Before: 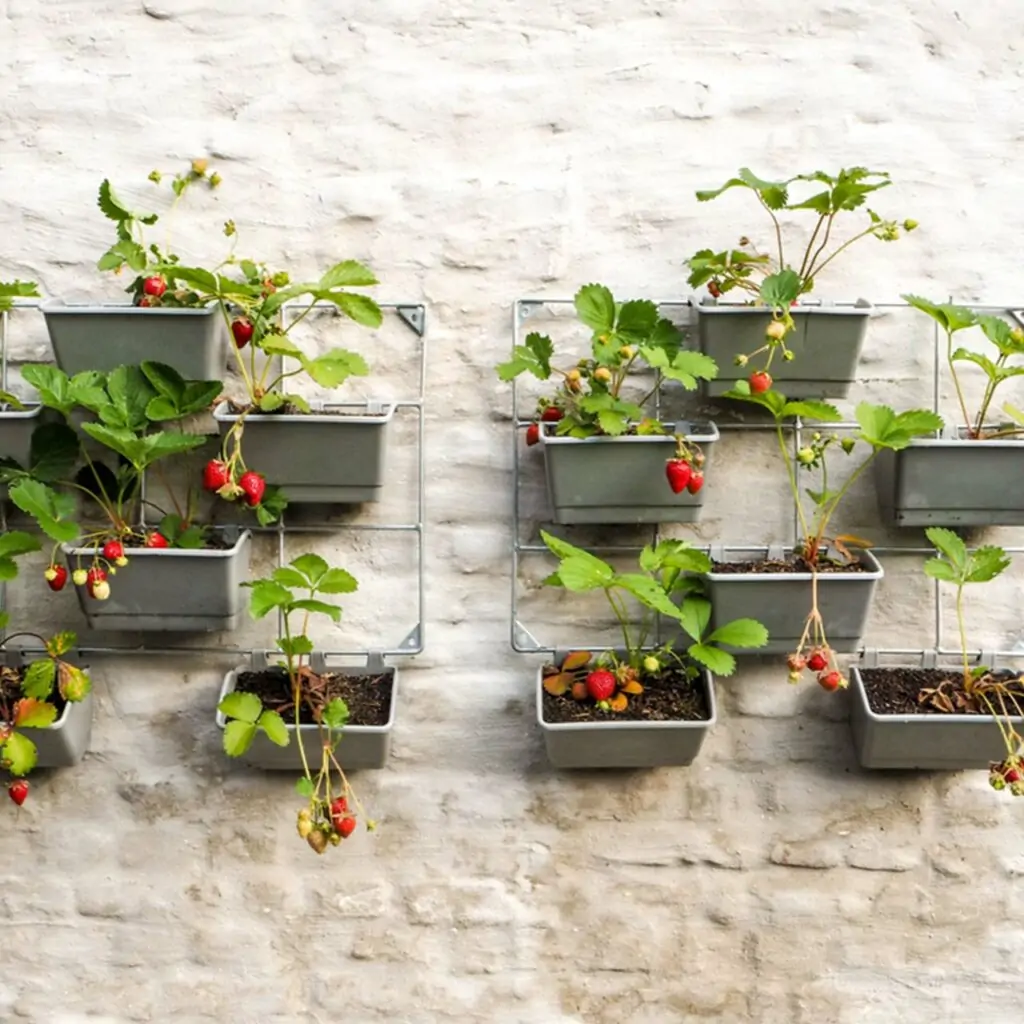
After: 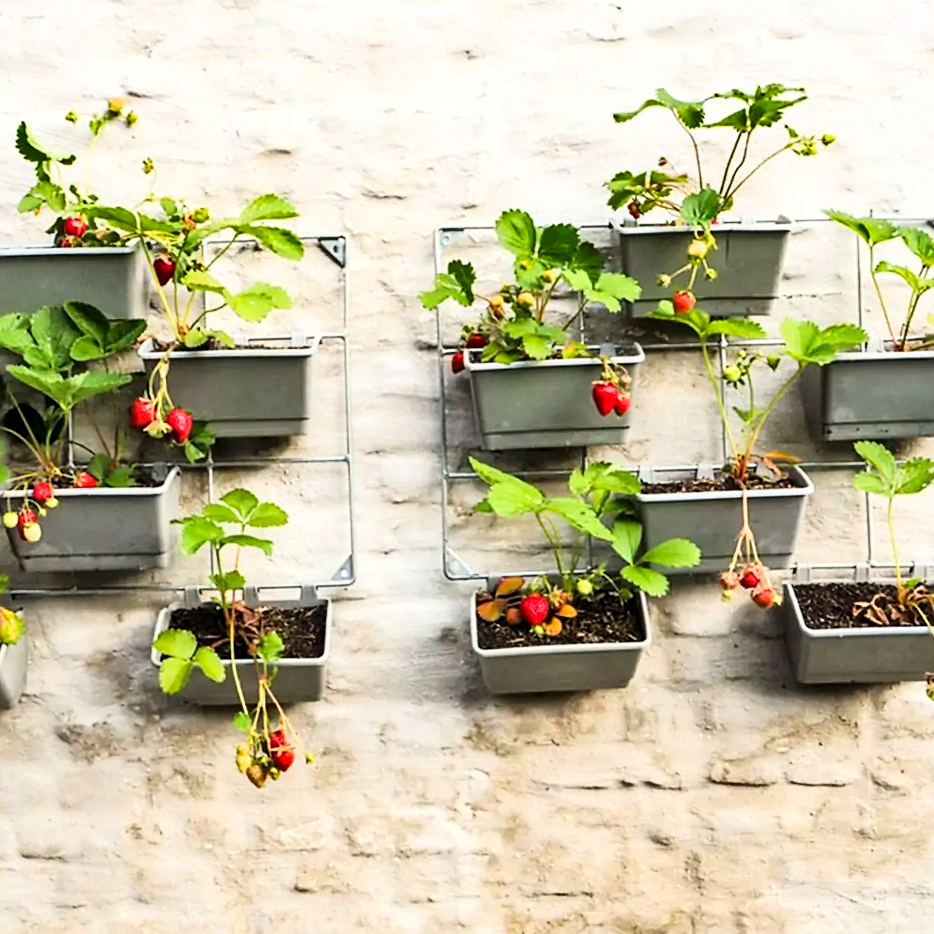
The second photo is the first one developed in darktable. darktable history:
sharpen: on, module defaults
shadows and highlights: soften with gaussian
crop and rotate: angle 1.96°, left 5.673%, top 5.673%
base curve: curves: ch0 [(0, 0) (0.028, 0.03) (0.121, 0.232) (0.46, 0.748) (0.859, 0.968) (1, 1)]
